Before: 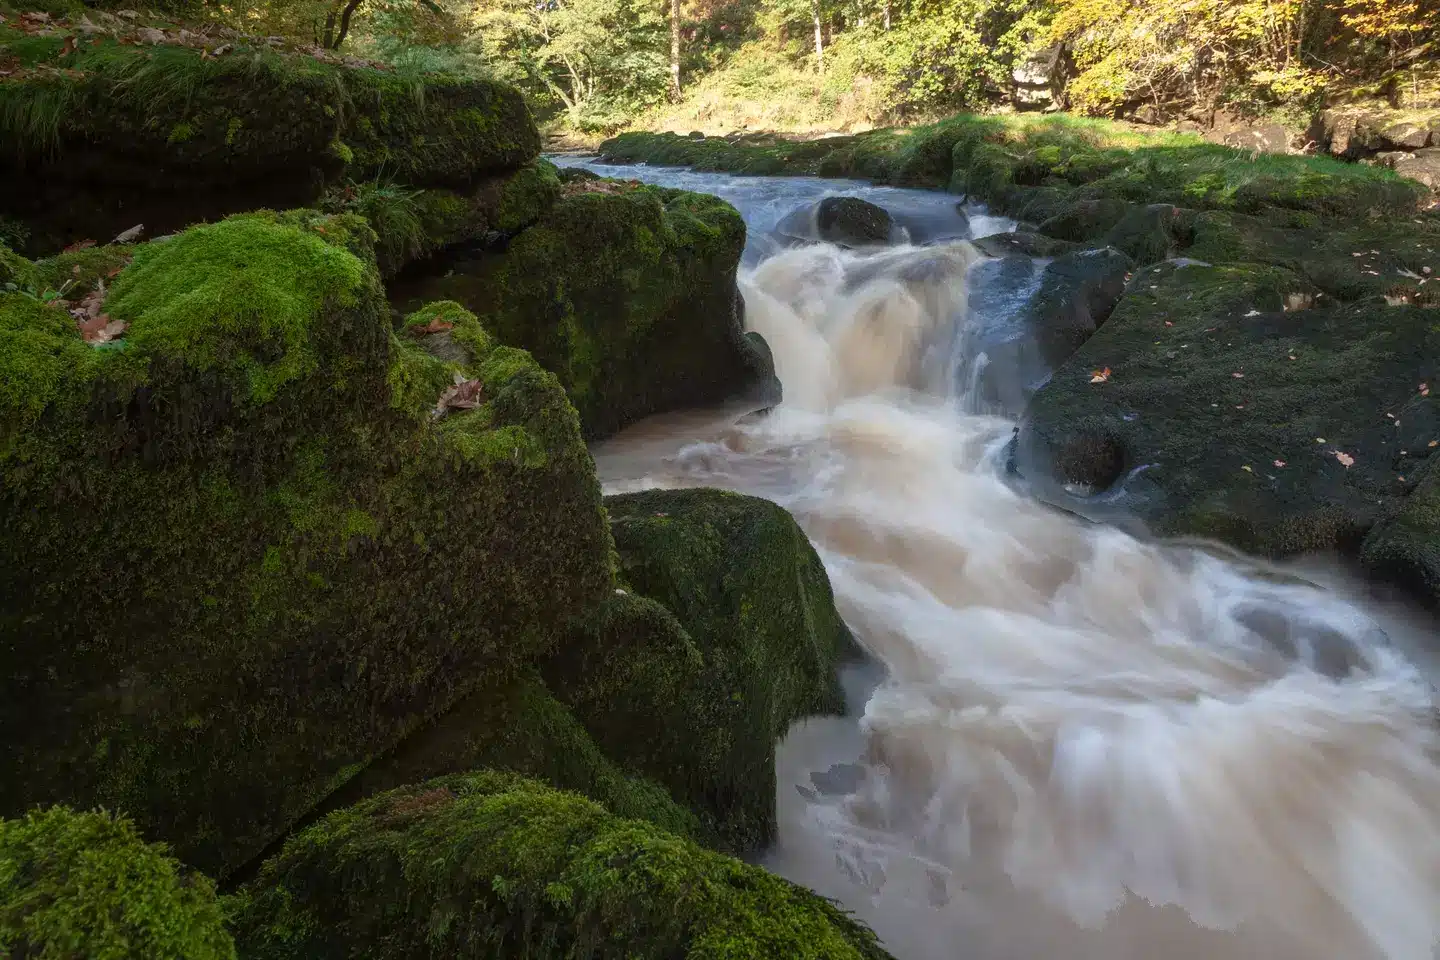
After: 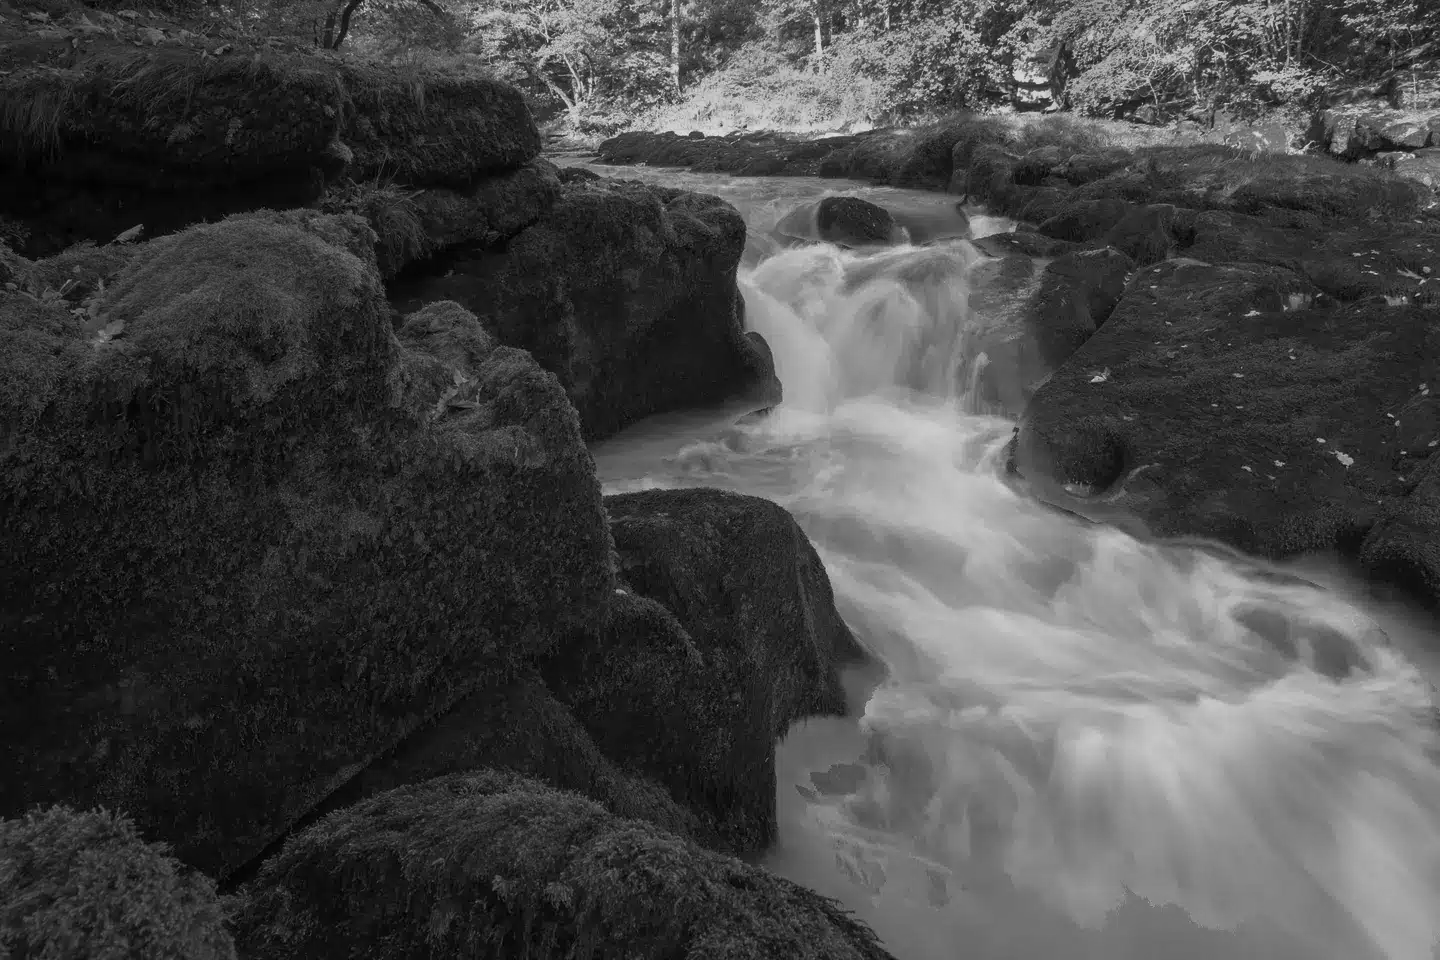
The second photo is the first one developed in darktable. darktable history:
color correction: highlights a* 1.12, highlights b* 24.26, shadows a* 15.58, shadows b* 24.26
monochrome: a -11.7, b 1.62, size 0.5, highlights 0.38
